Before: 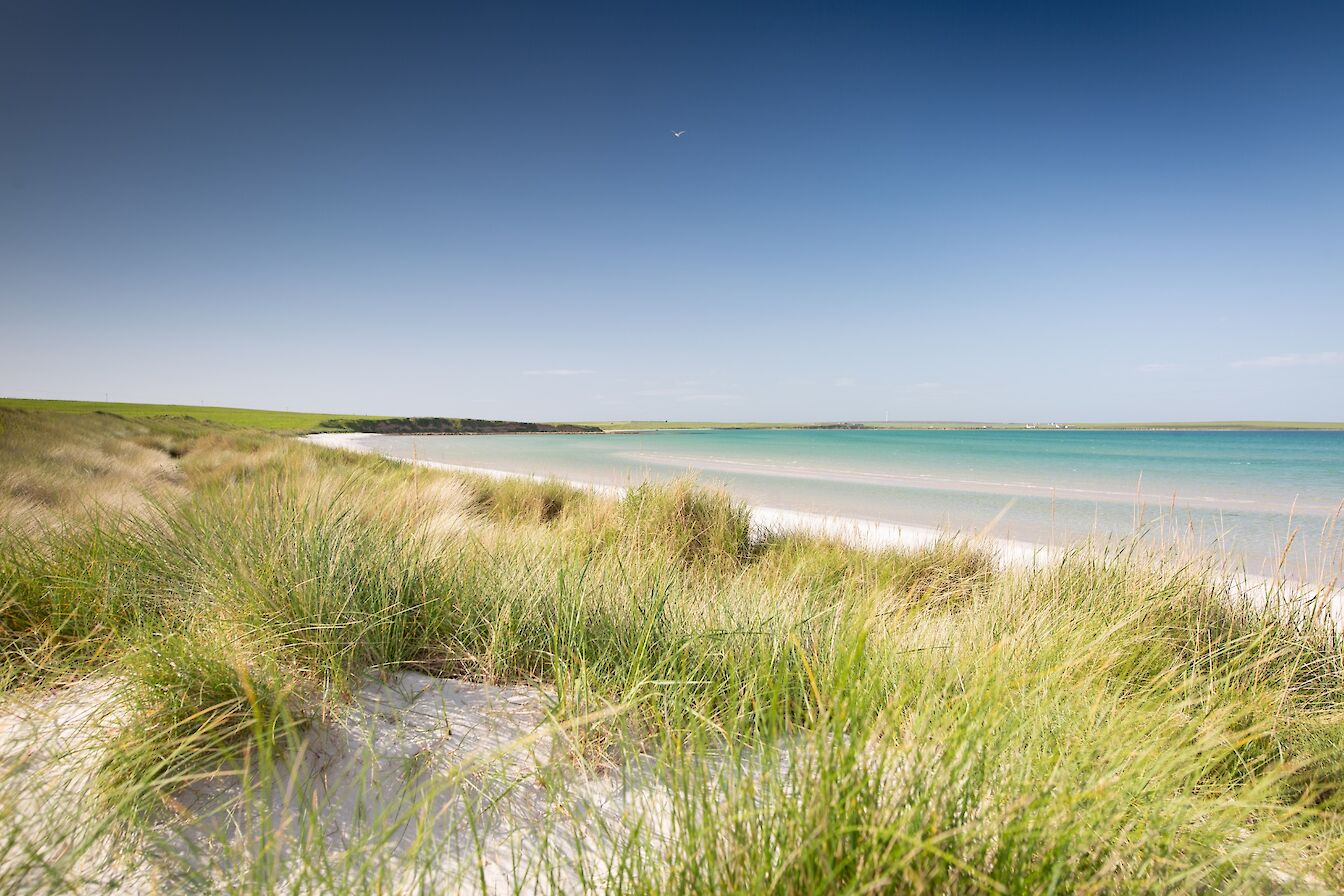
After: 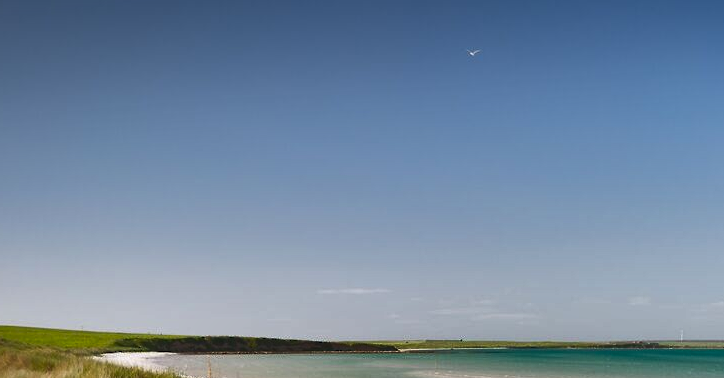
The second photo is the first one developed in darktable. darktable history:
crop: left 15.306%, top 9.065%, right 30.789%, bottom 48.638%
shadows and highlights: shadows 20.91, highlights -82.73, soften with gaussian
